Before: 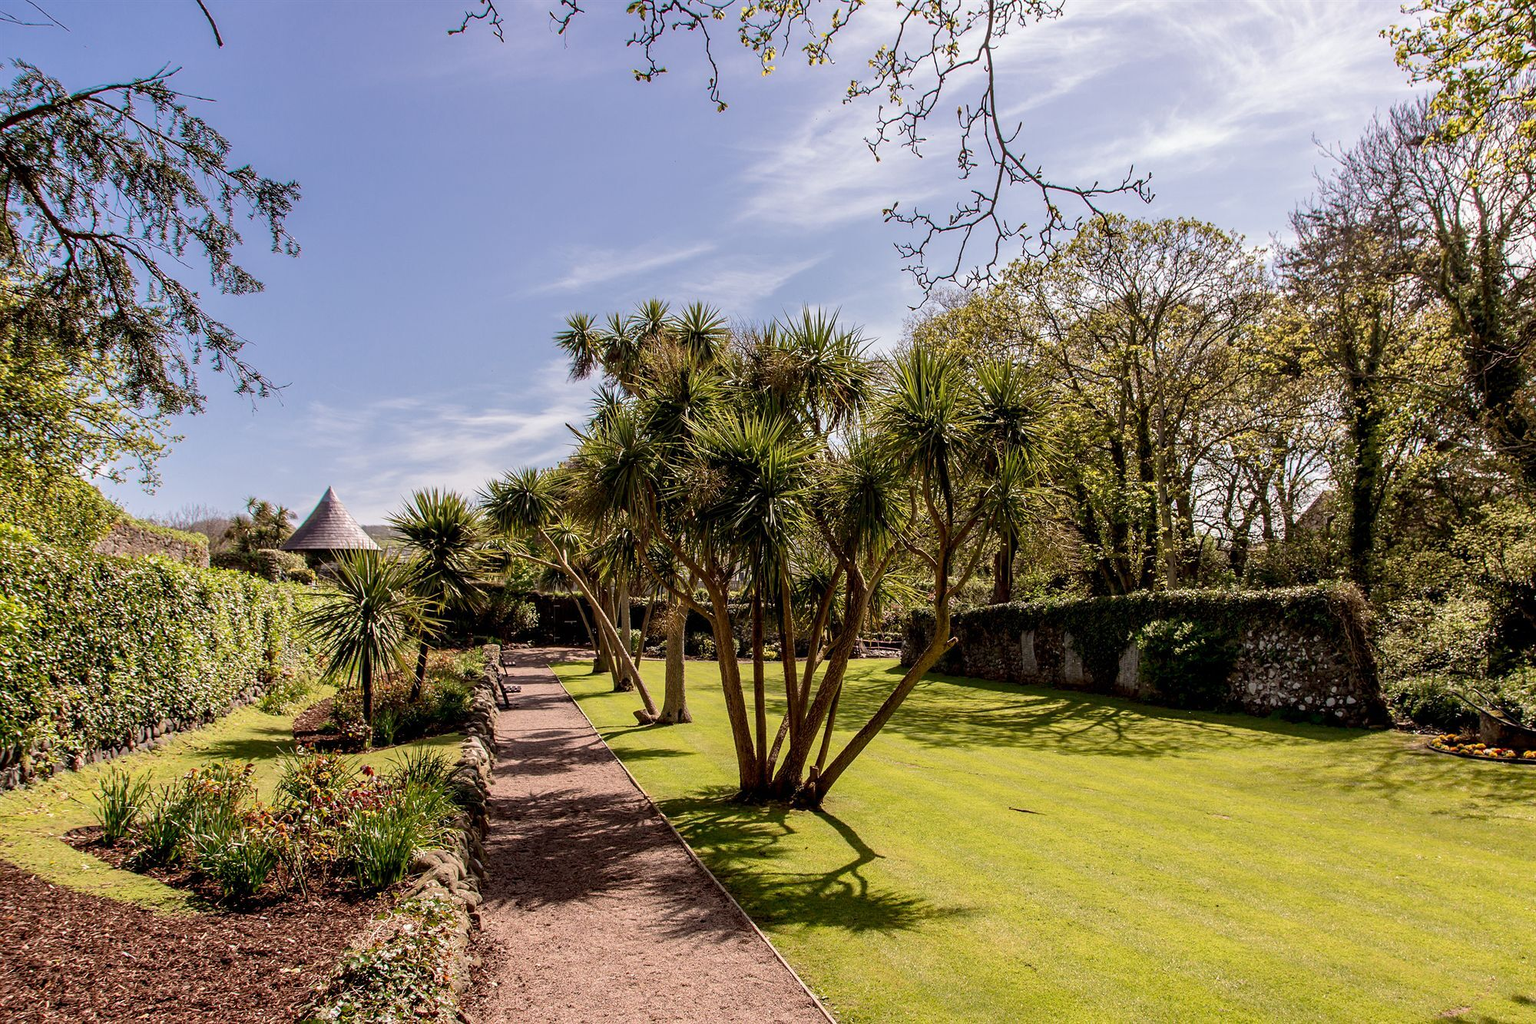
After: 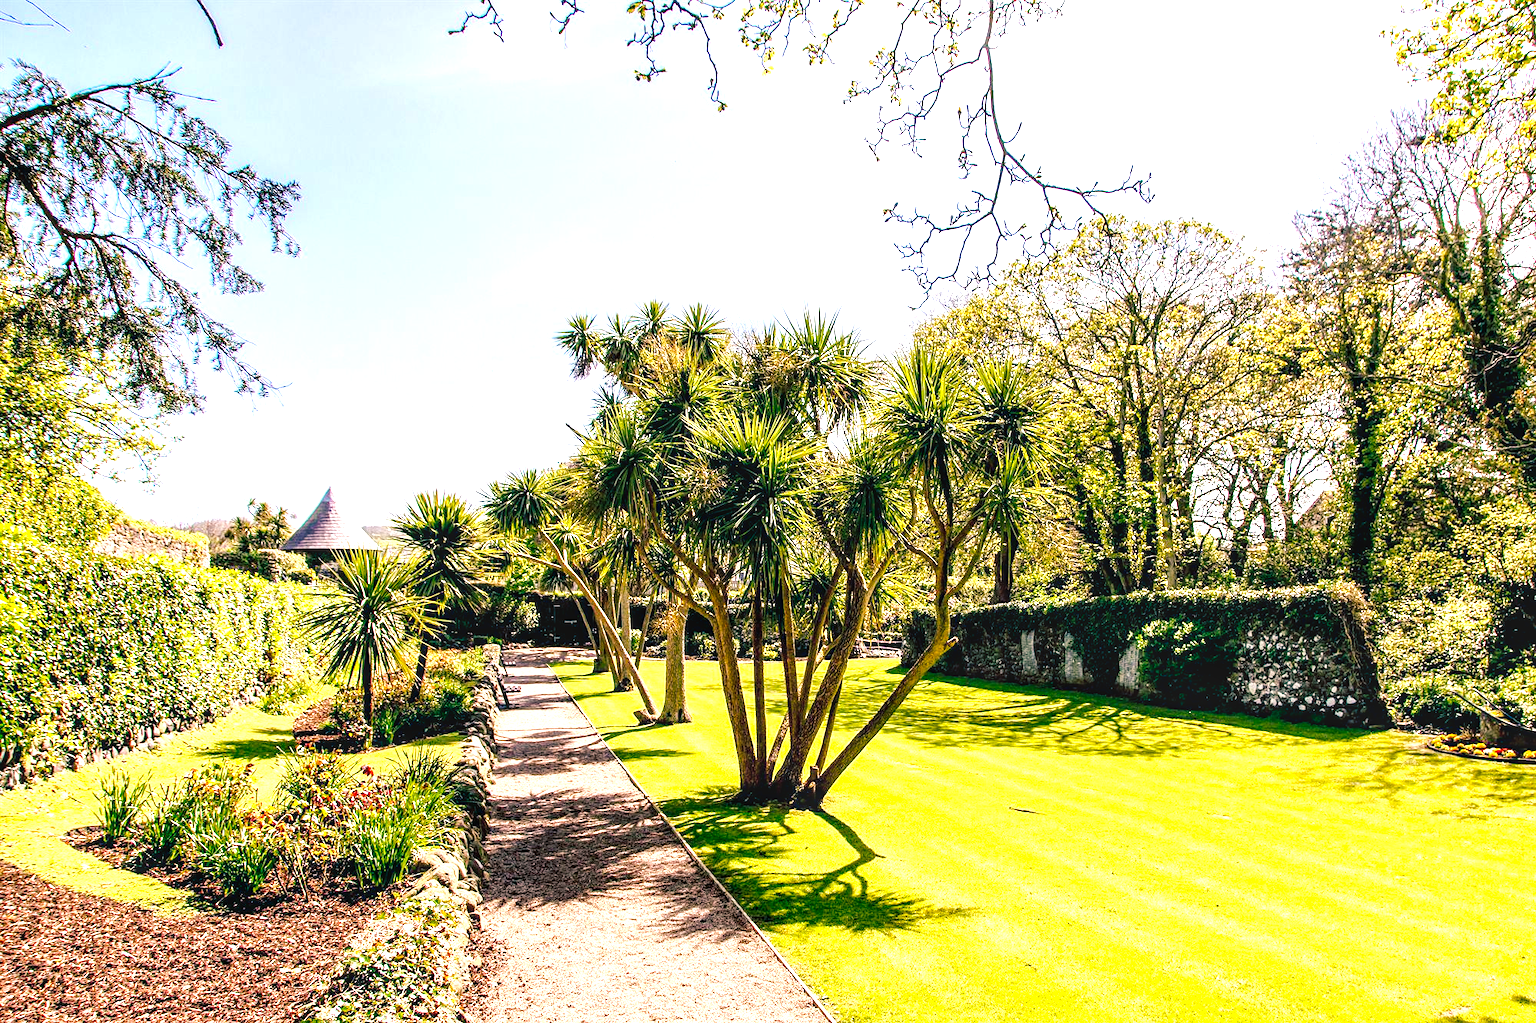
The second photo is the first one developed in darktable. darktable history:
exposure: black level correction 0, exposure 1.745 EV, compensate exposure bias true, compensate highlight preservation false
color balance rgb: shadows lift › luminance -28.413%, shadows lift › chroma 10.168%, shadows lift › hue 227.95°, perceptual saturation grading › global saturation 19.584%
tone curve: curves: ch0 [(0.021, 0) (0.104, 0.052) (0.496, 0.526) (0.737, 0.783) (1, 1)], preserve colors none
local contrast: detail 130%
